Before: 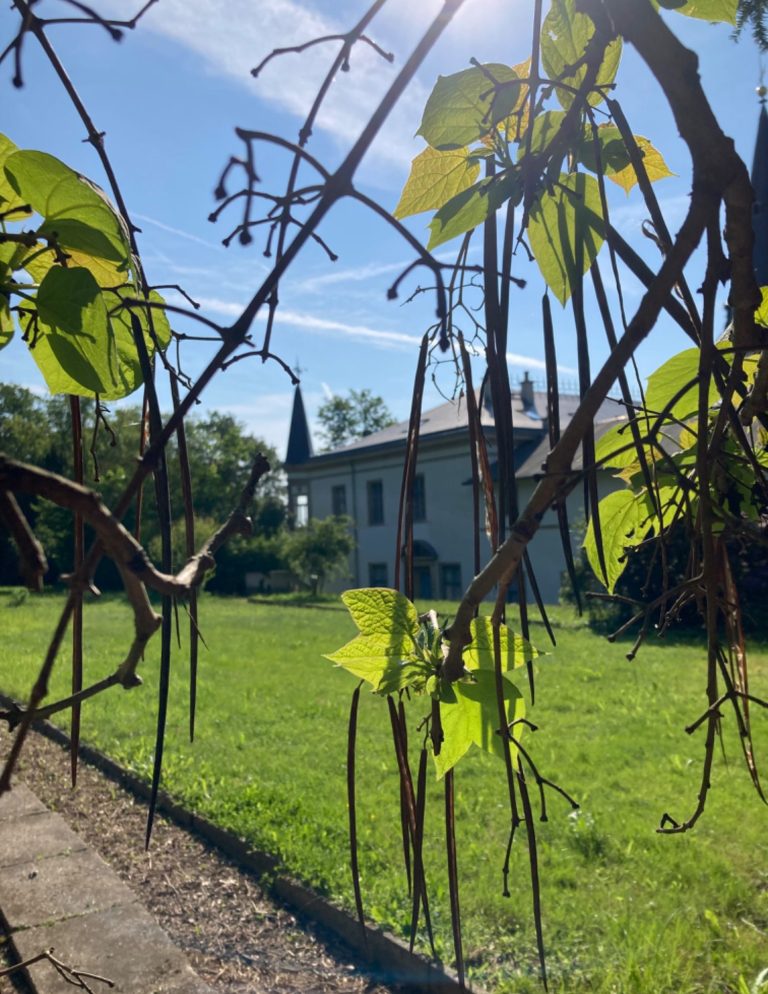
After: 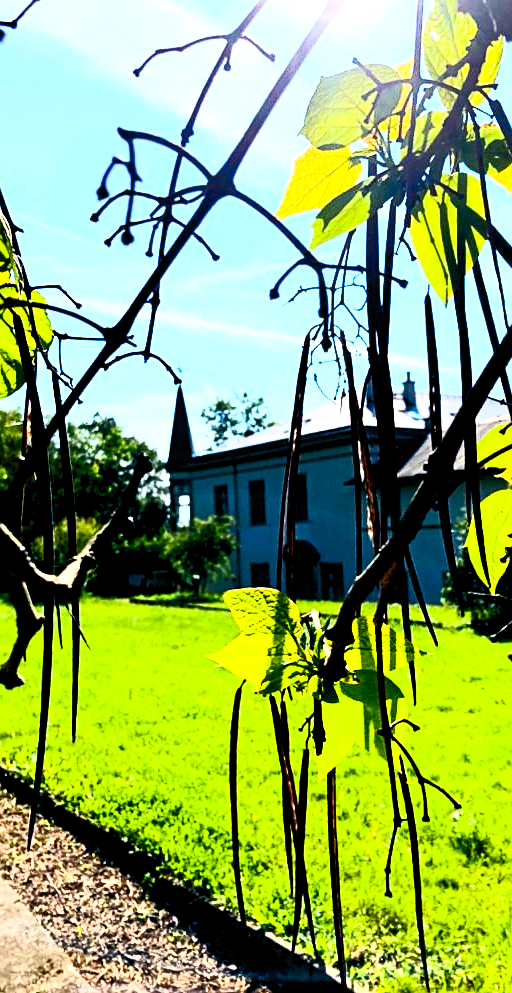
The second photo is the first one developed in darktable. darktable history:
crop and rotate: left 15.446%, right 17.836%
filmic rgb: black relative exposure -6.98 EV, white relative exposure 5.63 EV, hardness 2.86
color balance: output saturation 120%
exposure: black level correction 0.031, exposure 0.304 EV, compensate highlight preservation false
levels: levels [0.016, 0.492, 0.969]
contrast brightness saturation: contrast 0.83, brightness 0.59, saturation 0.59
sharpen: on, module defaults
